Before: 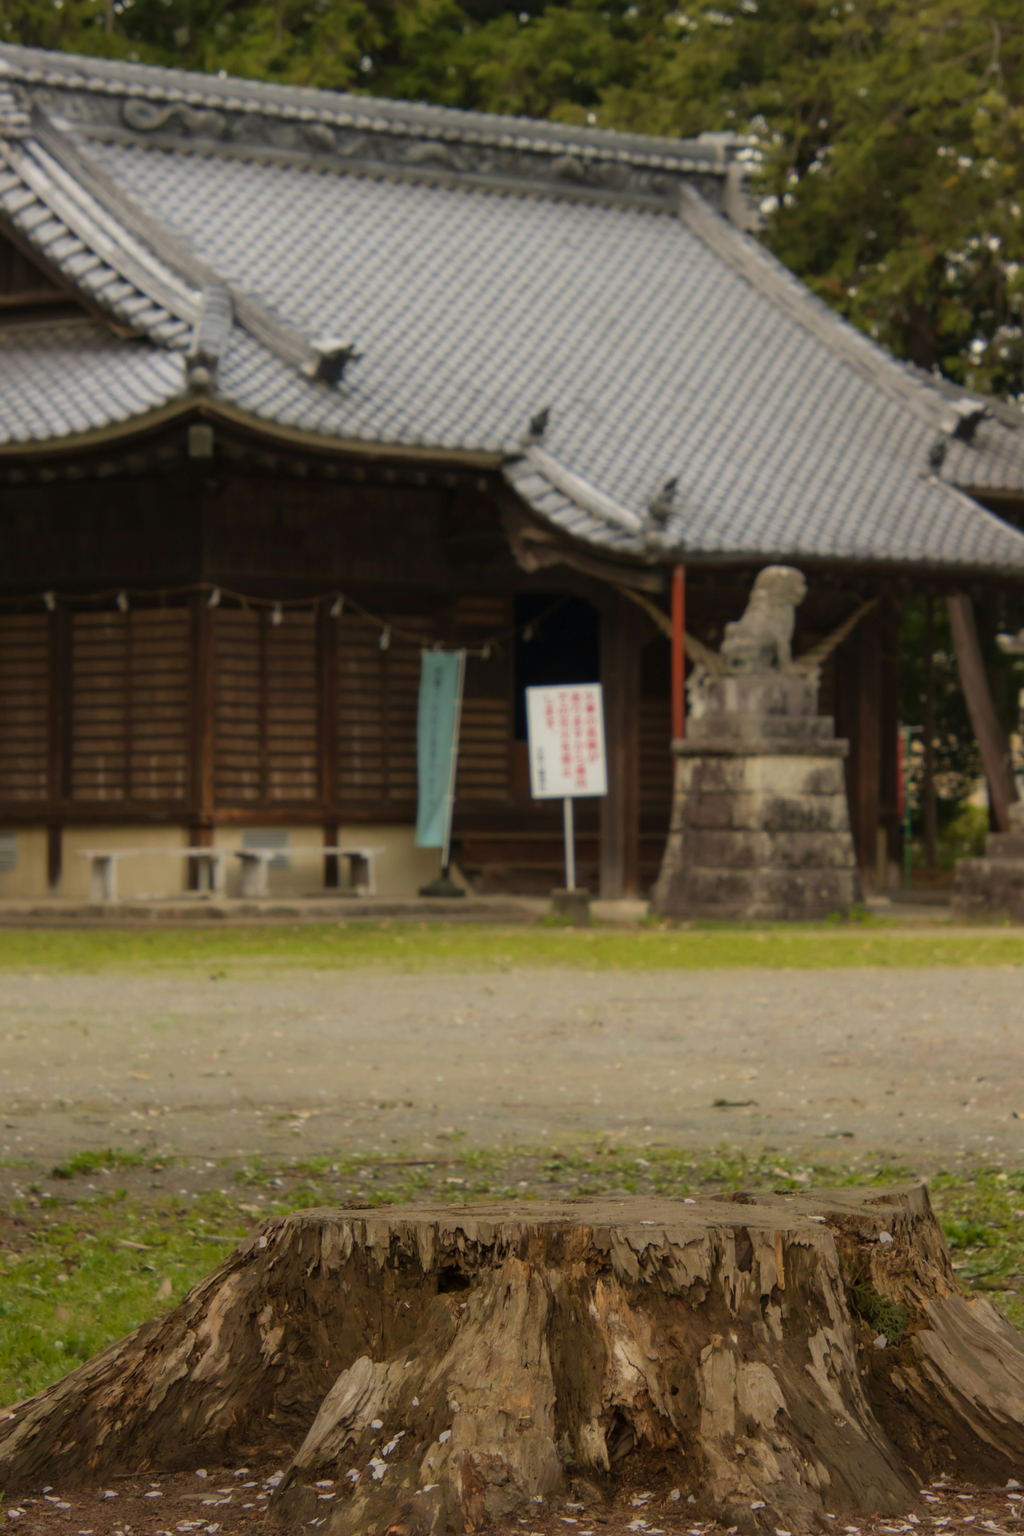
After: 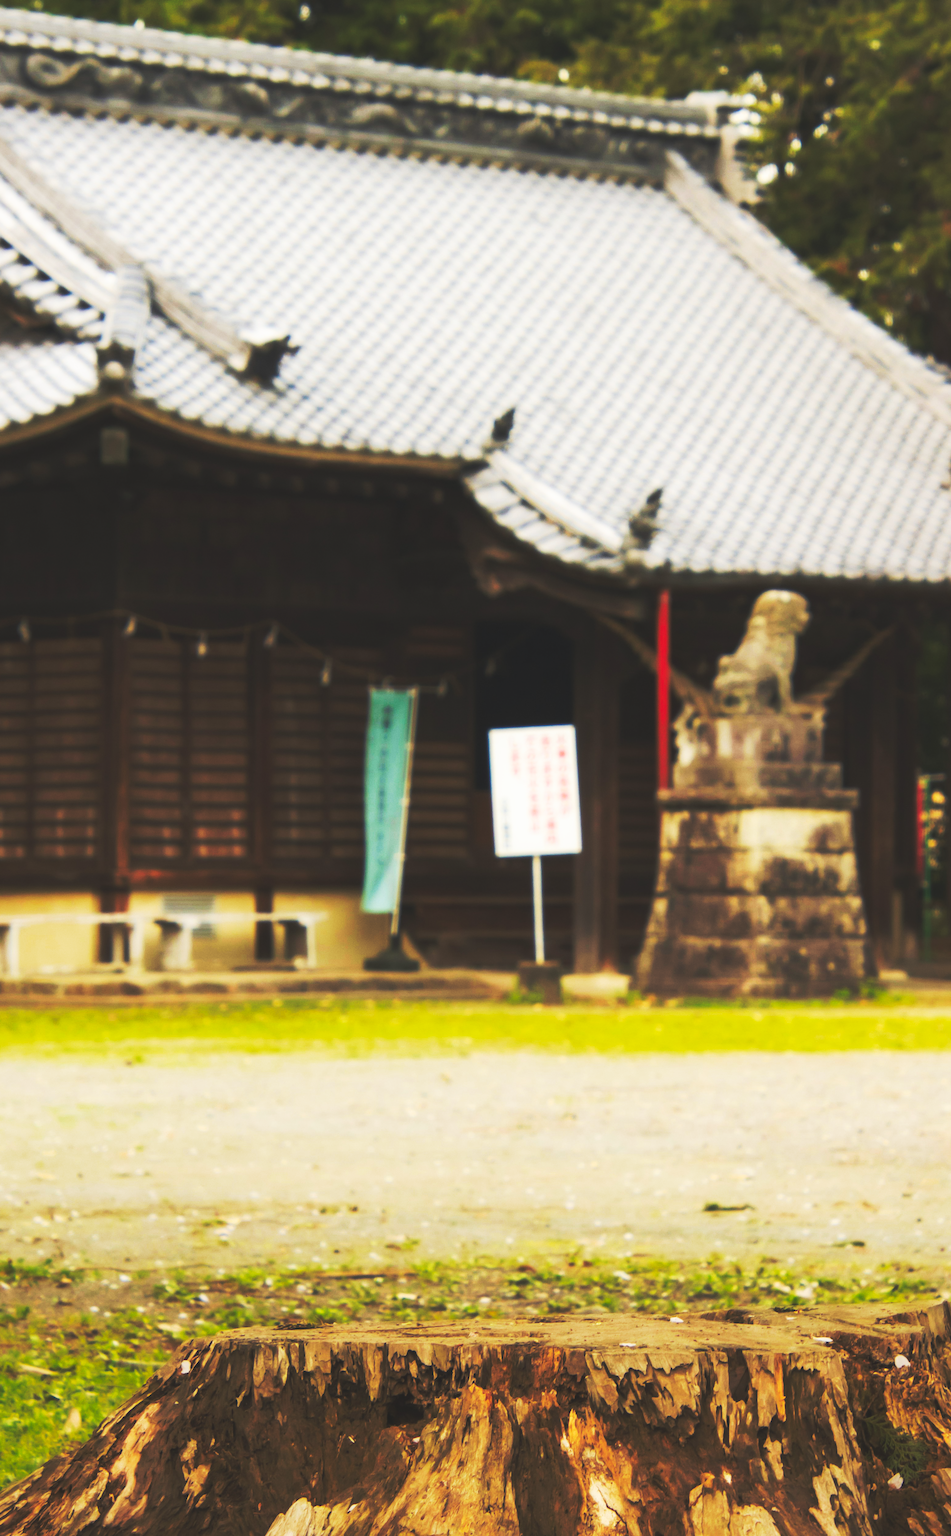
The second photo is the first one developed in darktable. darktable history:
crop: left 9.929%, top 3.475%, right 9.188%, bottom 9.529%
base curve: curves: ch0 [(0, 0.015) (0.085, 0.116) (0.134, 0.298) (0.19, 0.545) (0.296, 0.764) (0.599, 0.982) (1, 1)], preserve colors none
